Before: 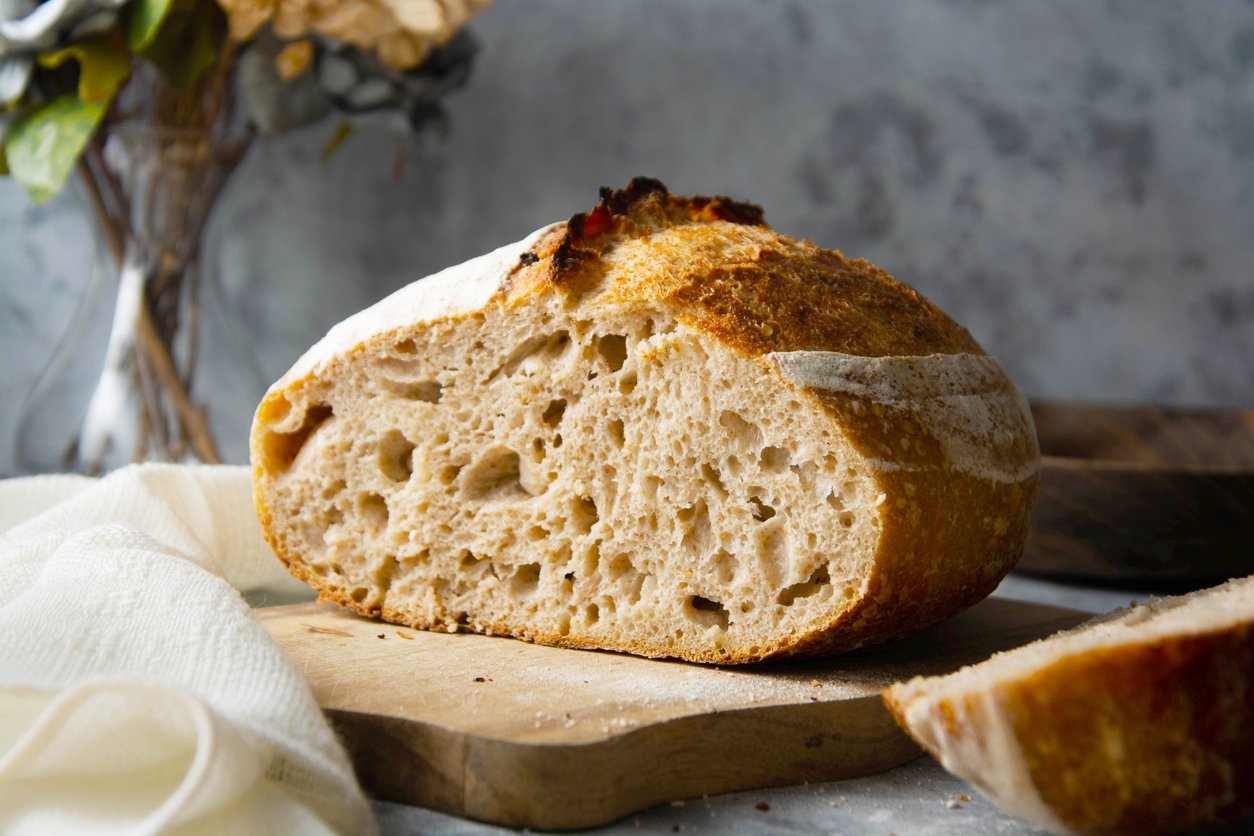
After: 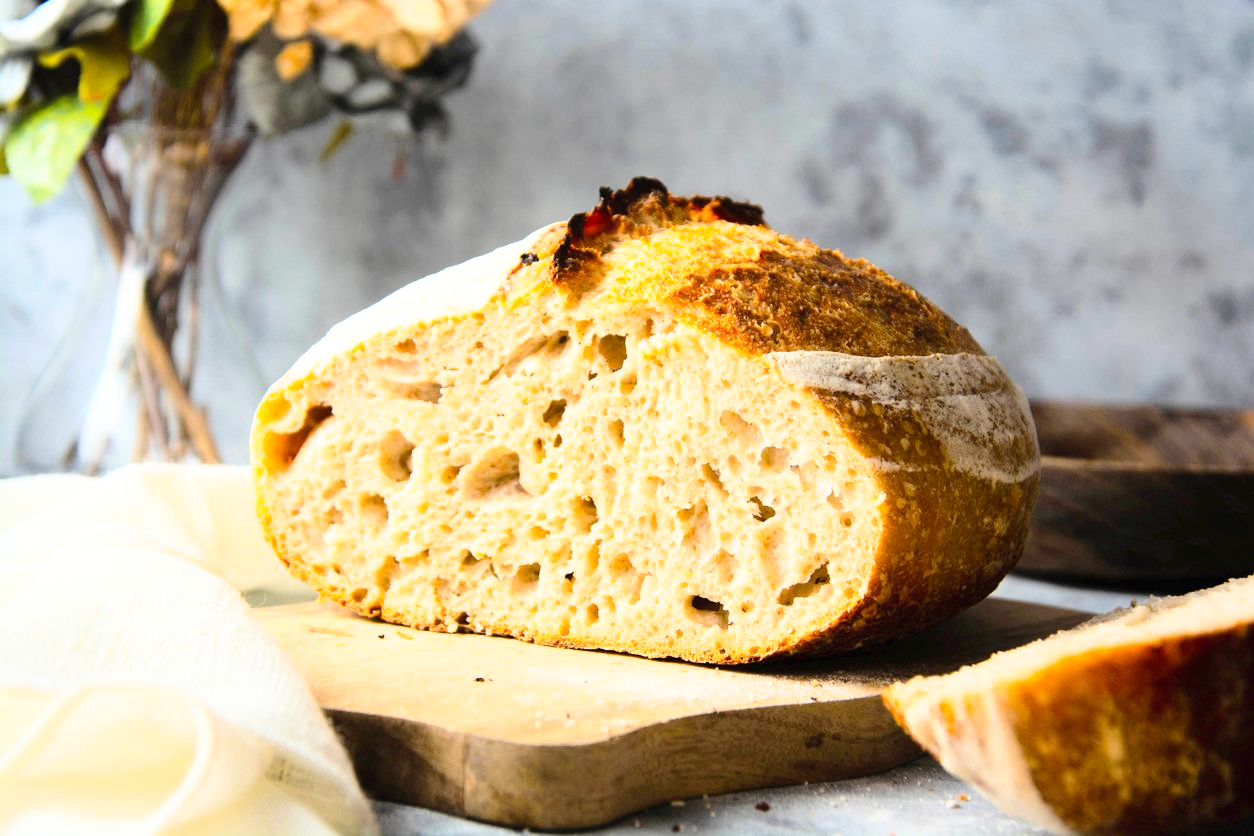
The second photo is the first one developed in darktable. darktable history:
contrast brightness saturation: contrast 0.199, brightness 0.155, saturation 0.147
tone equalizer: mask exposure compensation -0.488 EV
base curve: curves: ch0 [(0, 0) (0.008, 0.007) (0.022, 0.029) (0.048, 0.089) (0.092, 0.197) (0.191, 0.399) (0.275, 0.534) (0.357, 0.65) (0.477, 0.78) (0.542, 0.833) (0.799, 0.973) (1, 1)]
